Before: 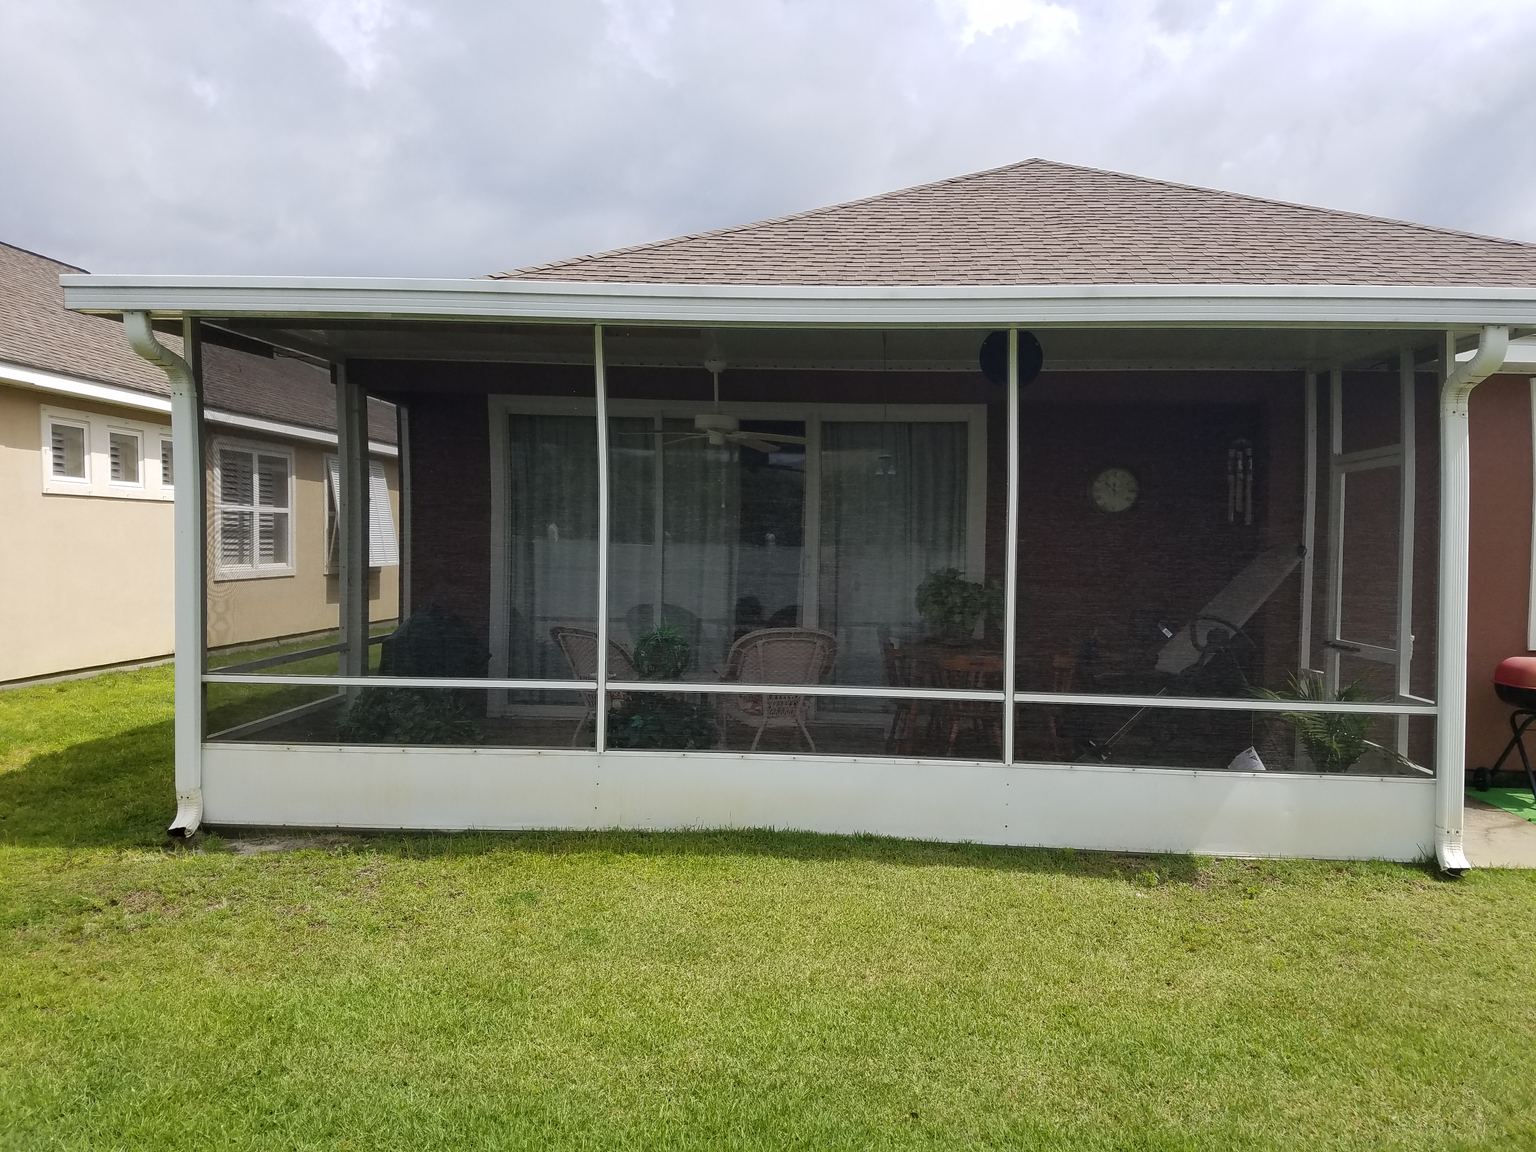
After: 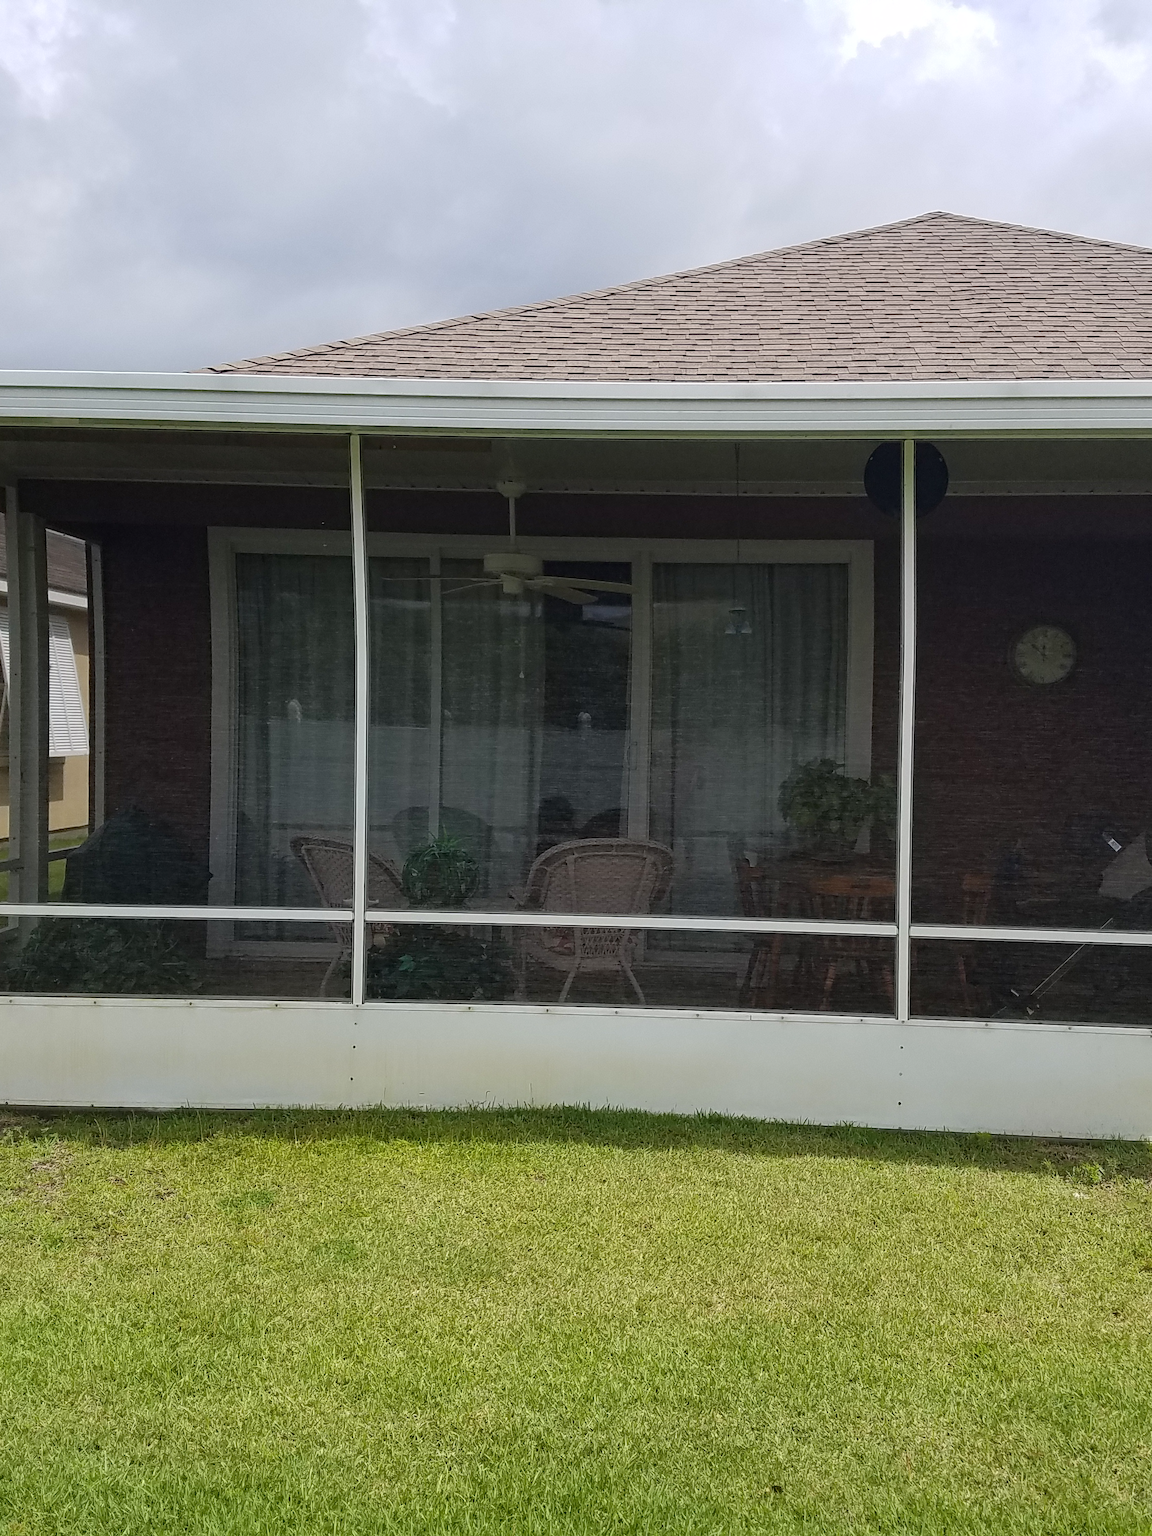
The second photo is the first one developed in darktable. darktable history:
crop: left 21.674%, right 22.086%
haze removal: compatibility mode true, adaptive false
